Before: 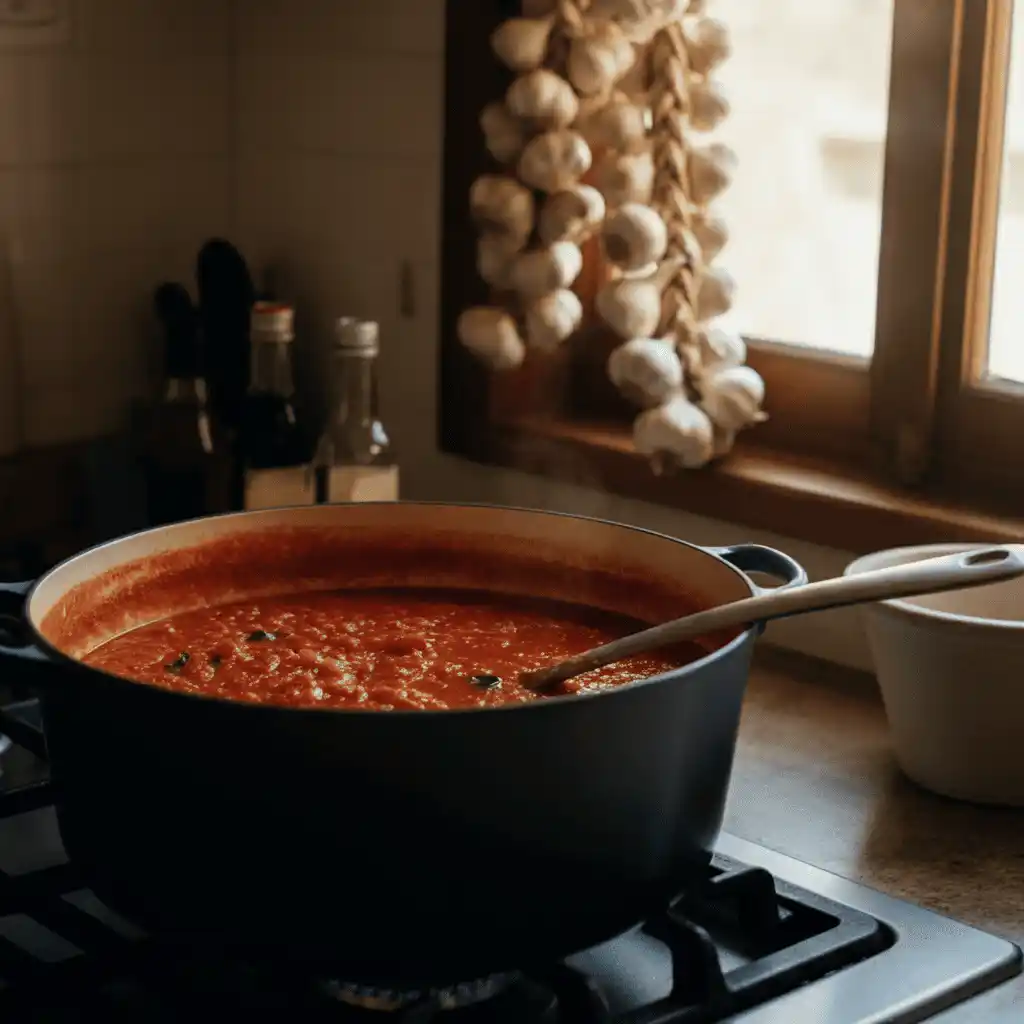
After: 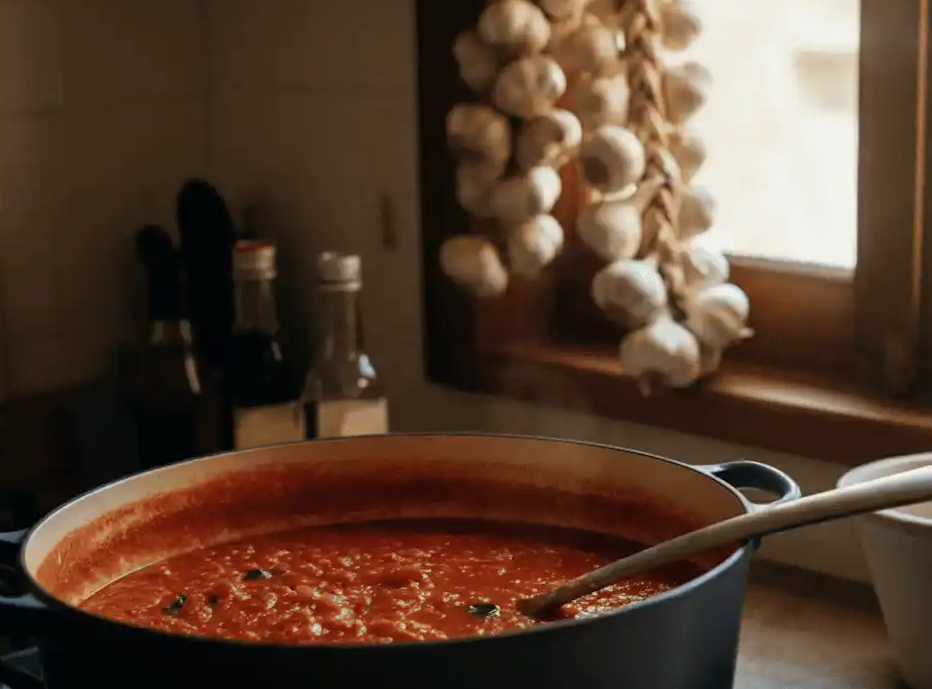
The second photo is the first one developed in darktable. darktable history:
rotate and perspective: rotation -2.56°, automatic cropping off
crop: left 3.015%, top 8.969%, right 9.647%, bottom 26.457%
